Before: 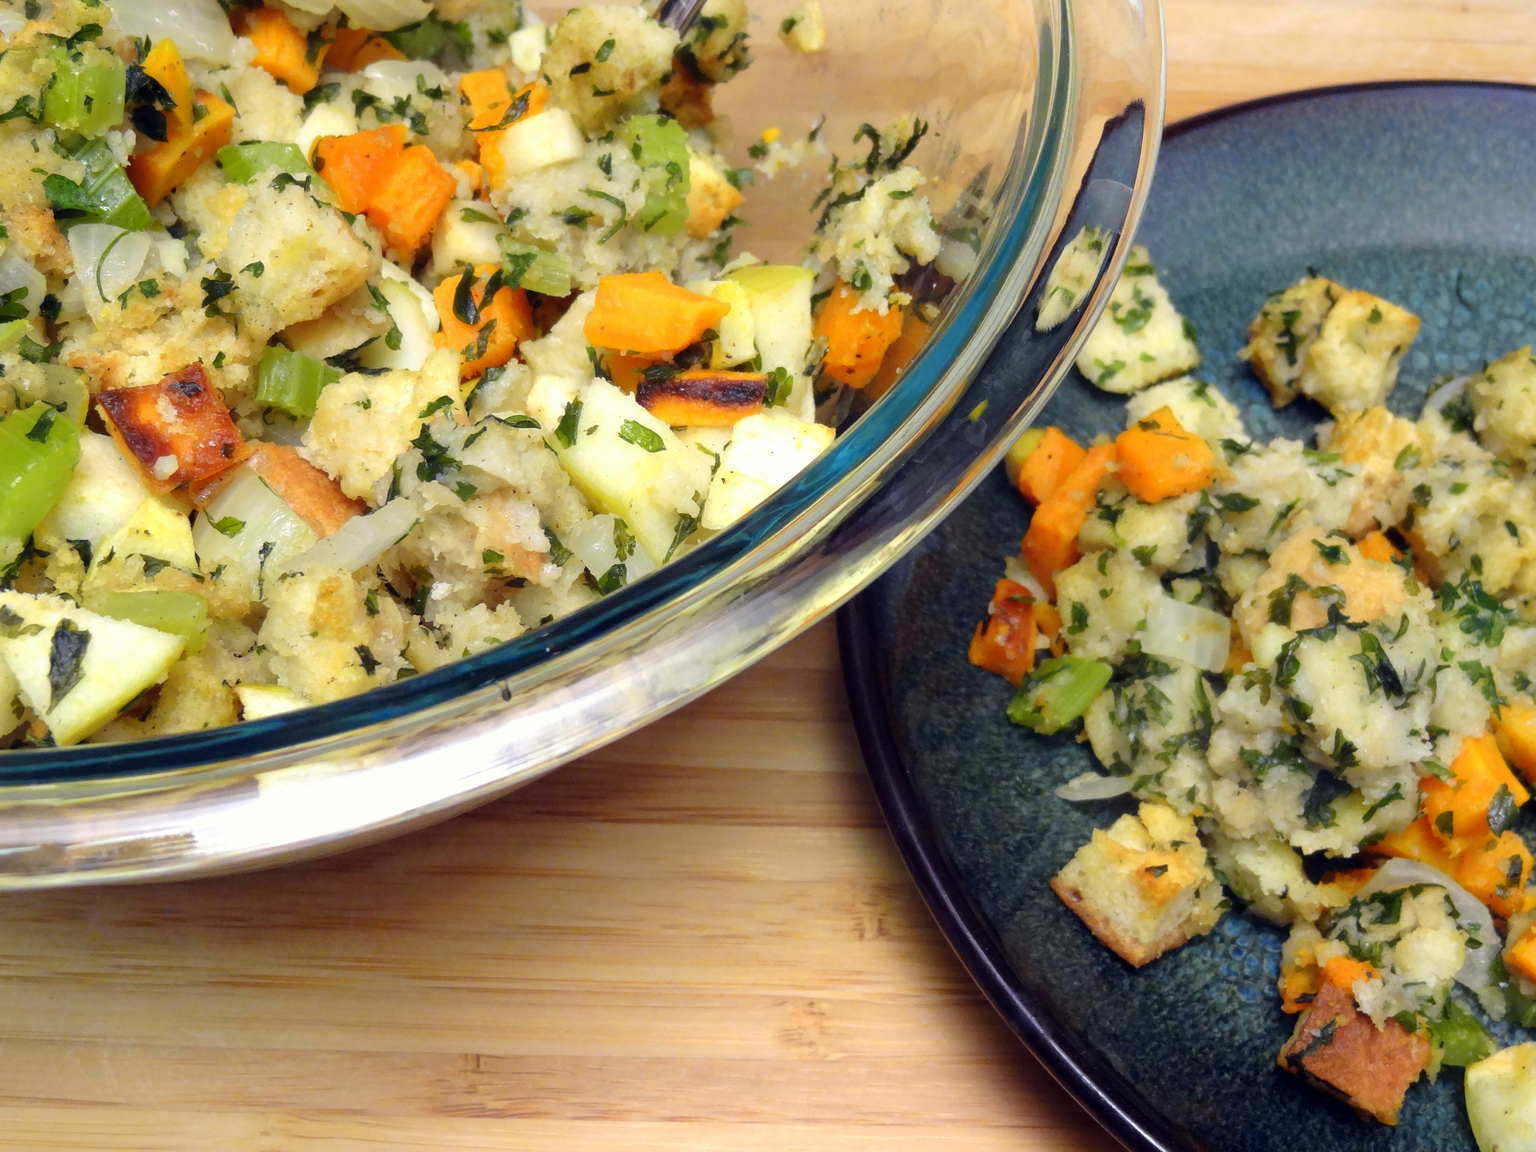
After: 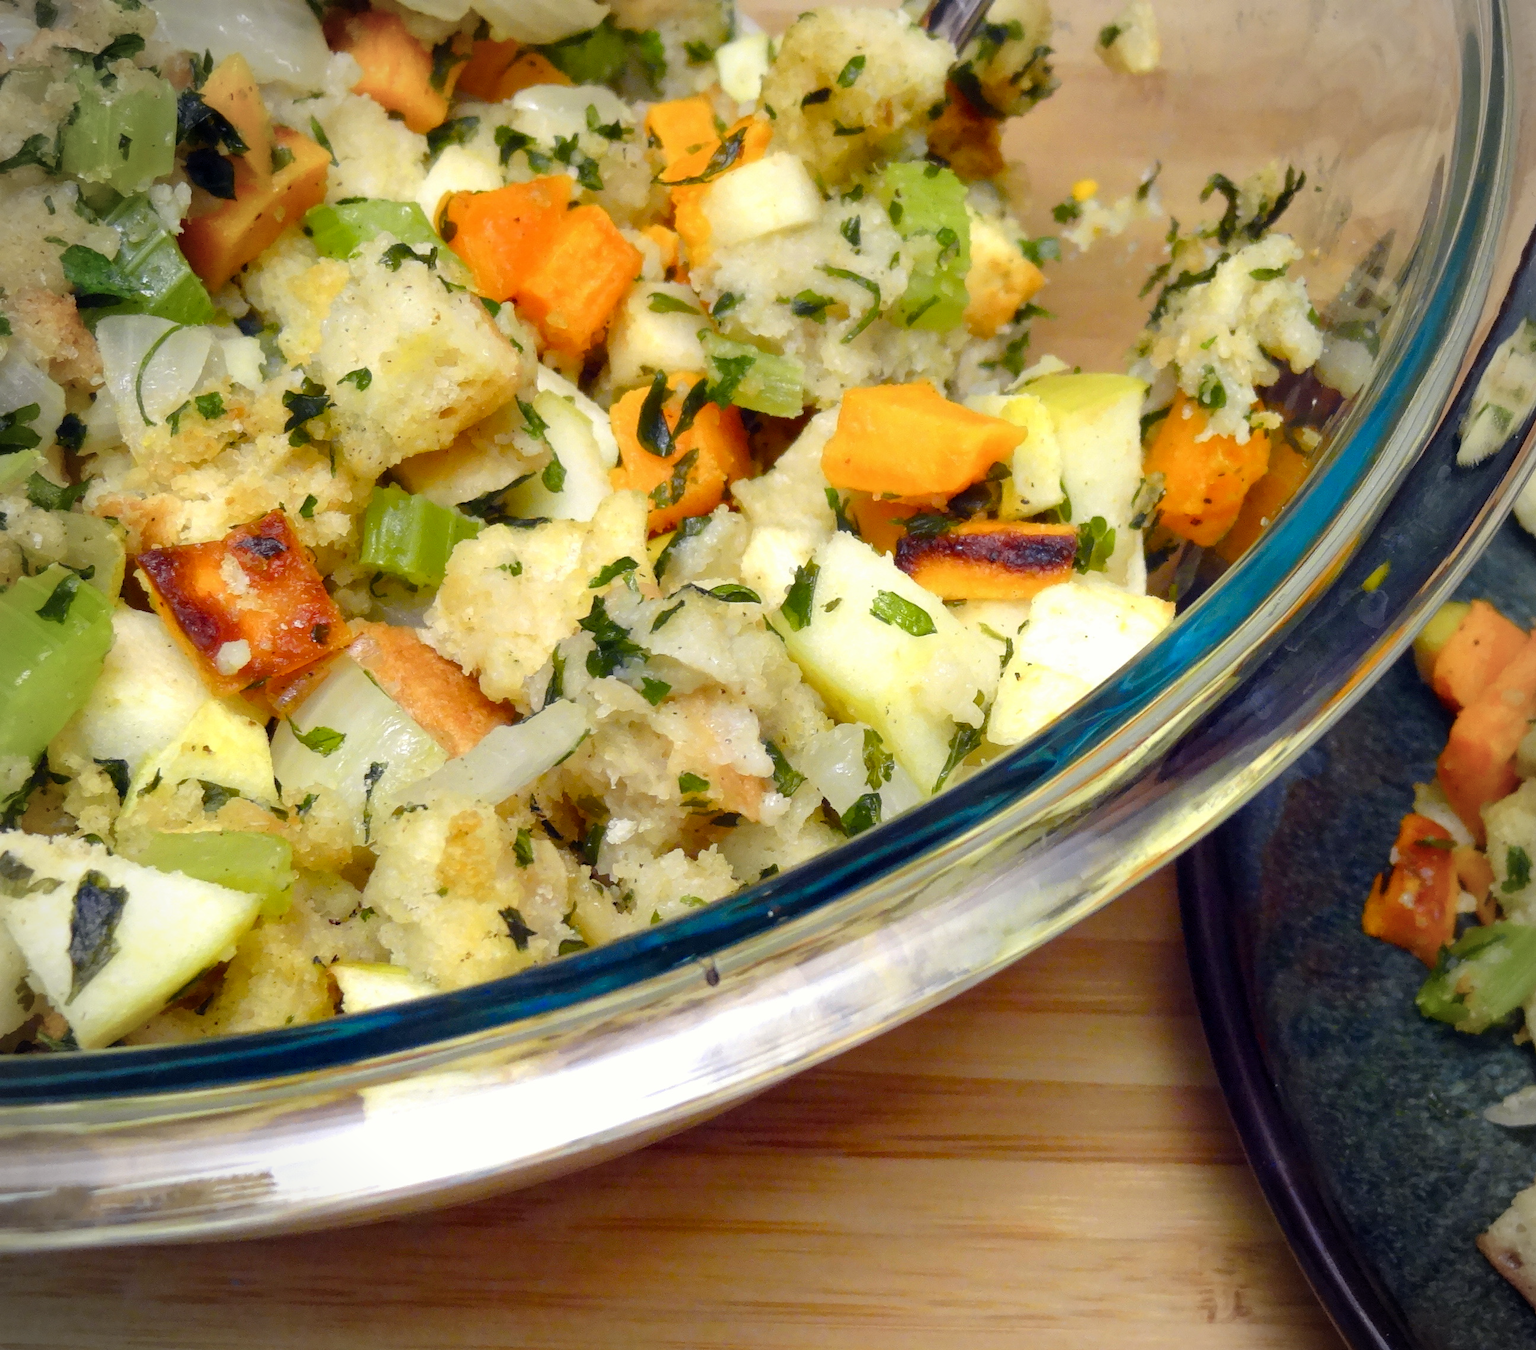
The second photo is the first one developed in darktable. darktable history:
crop: right 28.885%, bottom 16.626%
color balance rgb: perceptual saturation grading › global saturation 20%, perceptual saturation grading › highlights -25%, perceptual saturation grading › shadows 25%
vignetting: on, module defaults
